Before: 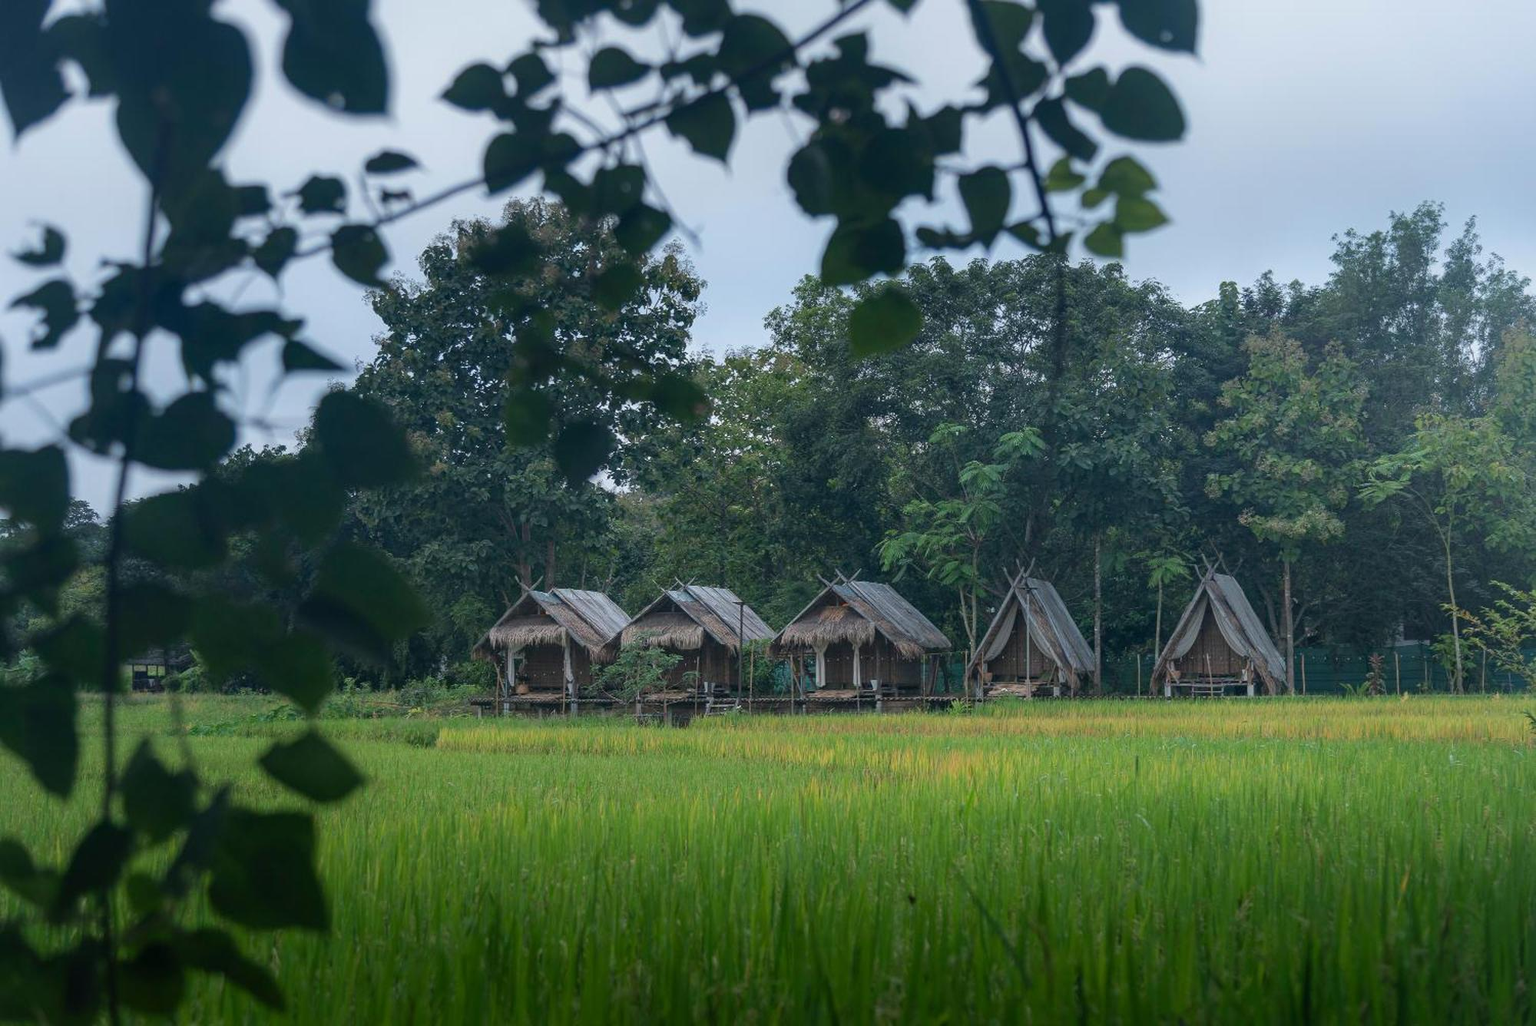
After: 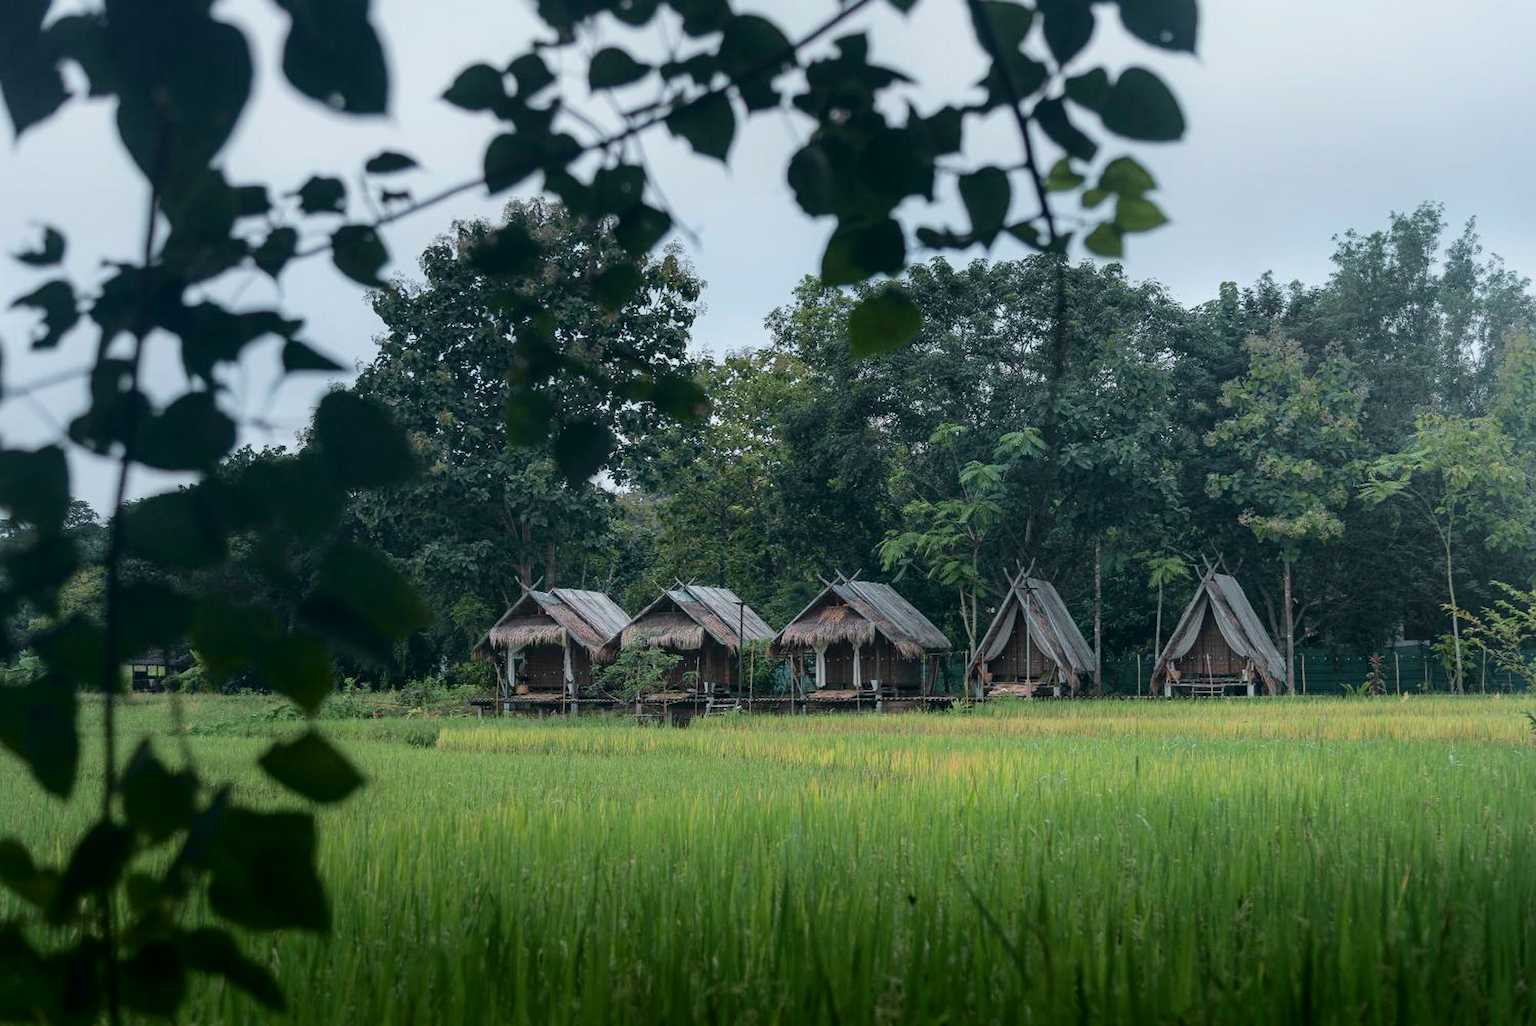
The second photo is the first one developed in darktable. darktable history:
tone curve: curves: ch0 [(0.003, 0) (0.066, 0.023) (0.149, 0.094) (0.264, 0.238) (0.395, 0.421) (0.517, 0.56) (0.688, 0.743) (0.813, 0.846) (1, 1)]; ch1 [(0, 0) (0.164, 0.115) (0.337, 0.332) (0.39, 0.398) (0.464, 0.461) (0.501, 0.5) (0.521, 0.535) (0.571, 0.588) (0.652, 0.681) (0.733, 0.749) (0.811, 0.796) (1, 1)]; ch2 [(0, 0) (0.337, 0.382) (0.464, 0.476) (0.501, 0.502) (0.527, 0.54) (0.556, 0.567) (0.6, 0.59) (0.687, 0.675) (1, 1)], color space Lab, independent channels, preserve colors none
